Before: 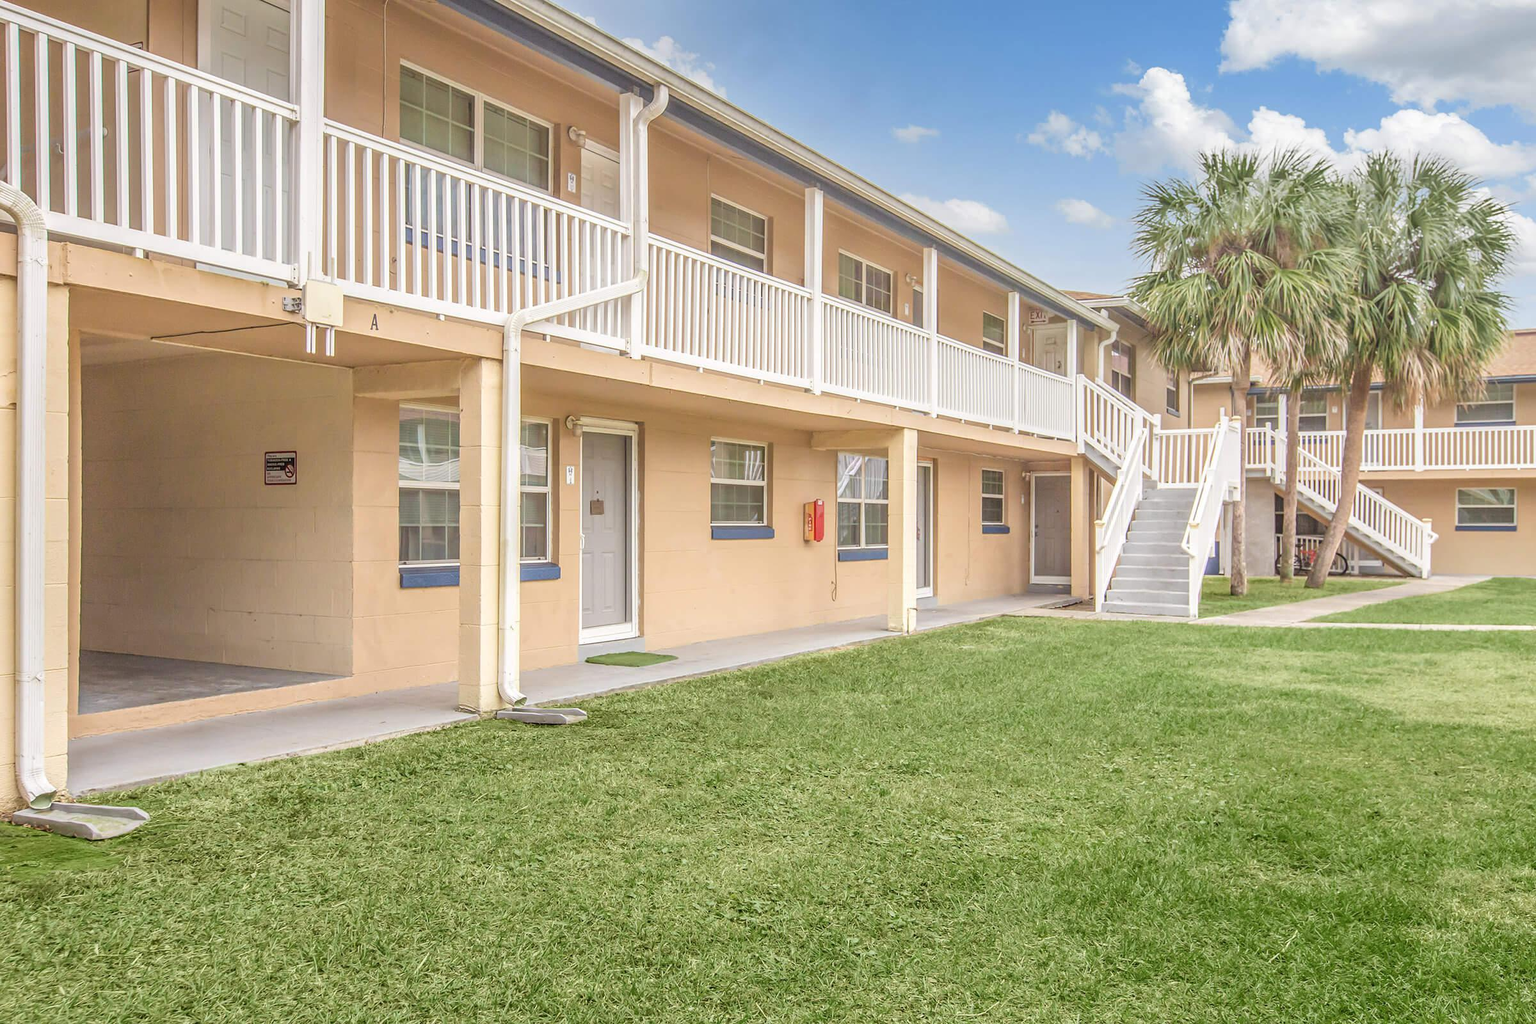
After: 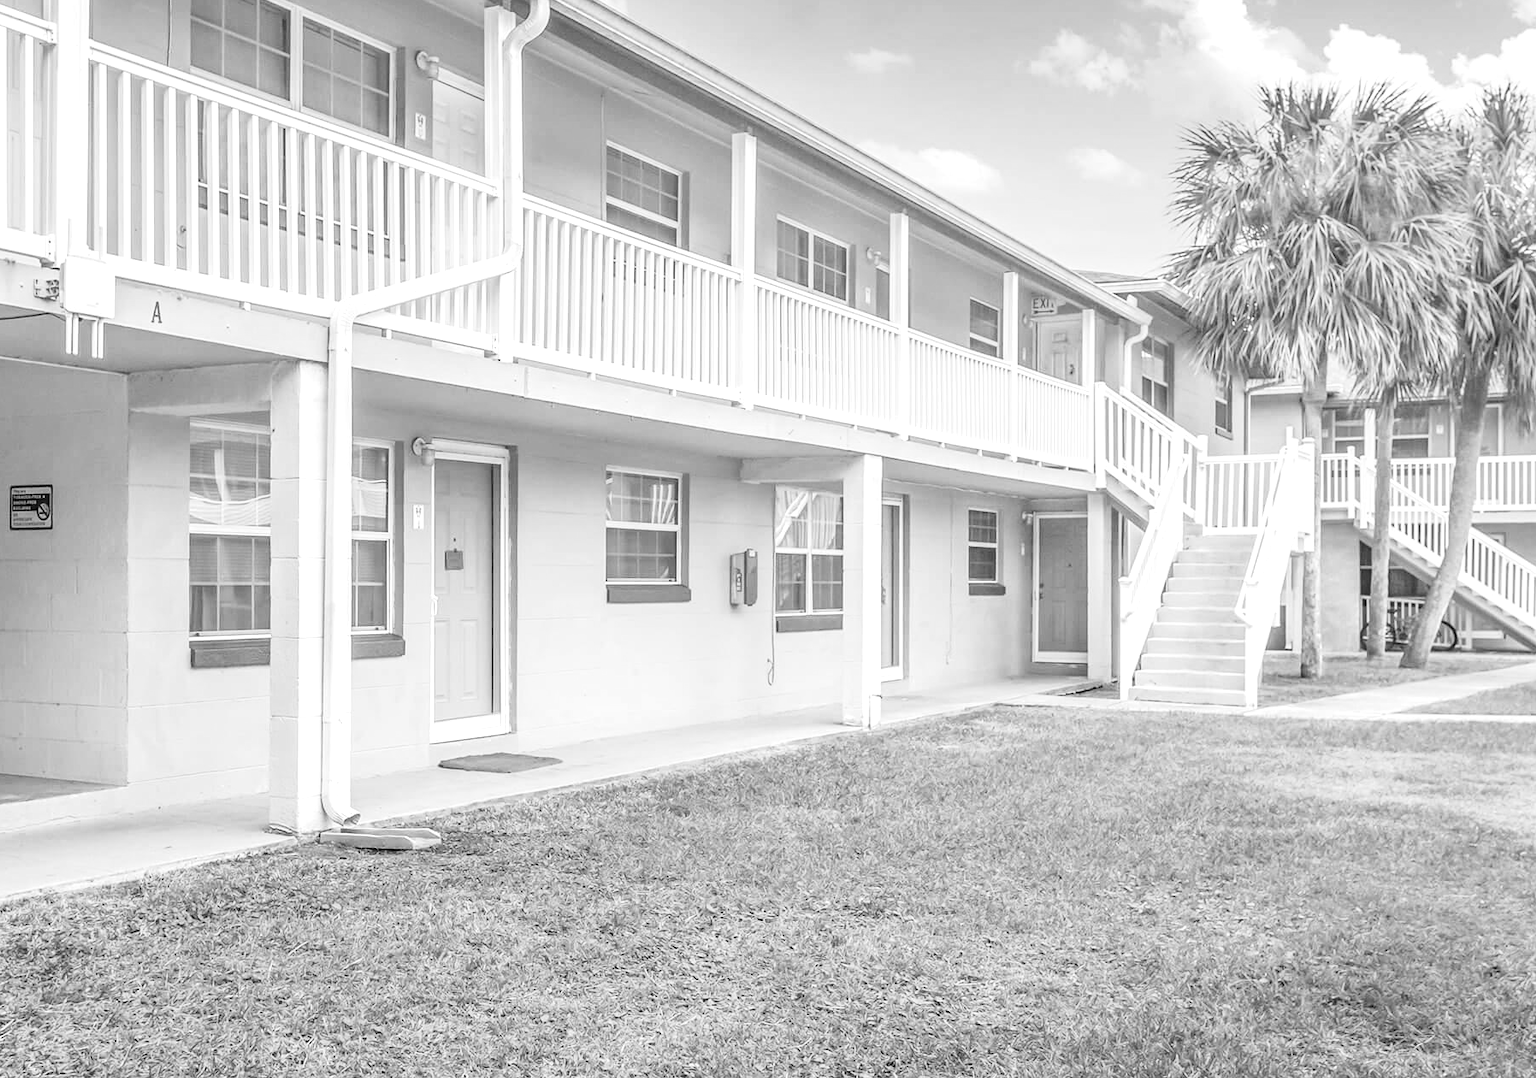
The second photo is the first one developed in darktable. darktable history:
crop: left 16.768%, top 8.653%, right 8.362%, bottom 12.485%
monochrome: a -4.13, b 5.16, size 1
base curve: curves: ch0 [(0, 0) (0.204, 0.334) (0.55, 0.733) (1, 1)], preserve colors none
color balance rgb: shadows lift › chroma 1%, shadows lift › hue 217.2°, power › hue 310.8°, highlights gain › chroma 2%, highlights gain › hue 44.4°, global offset › luminance 0.25%, global offset › hue 171.6°, perceptual saturation grading › global saturation 14.09%, perceptual saturation grading › highlights -30%, perceptual saturation grading › shadows 50.67%, global vibrance 25%, contrast 20%
